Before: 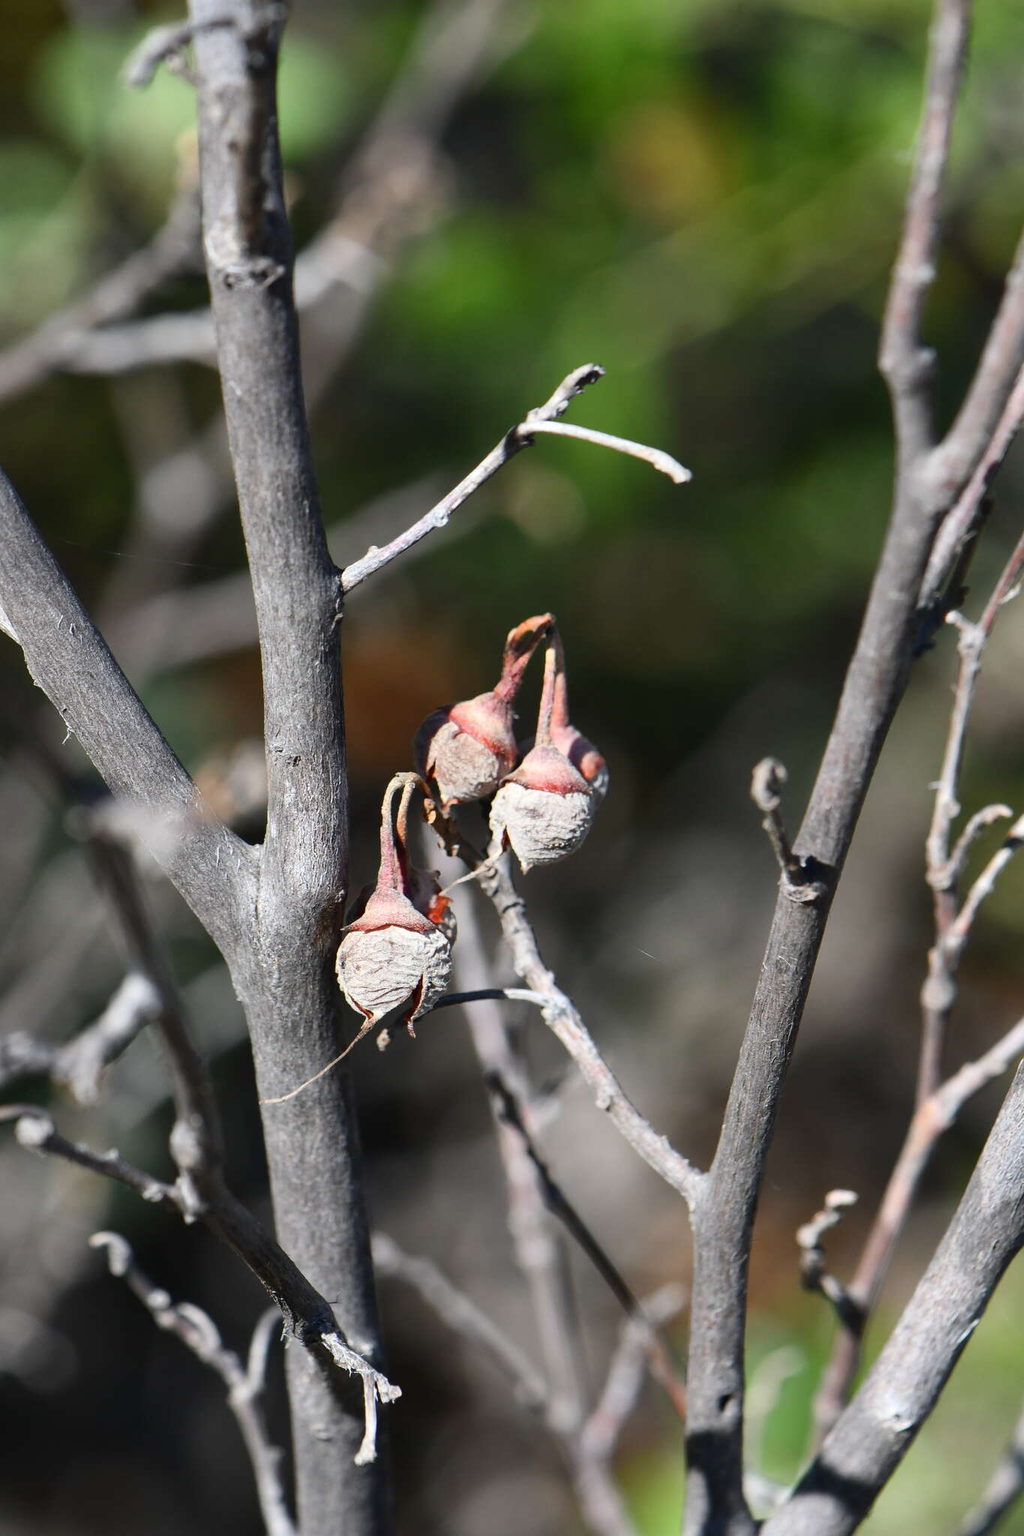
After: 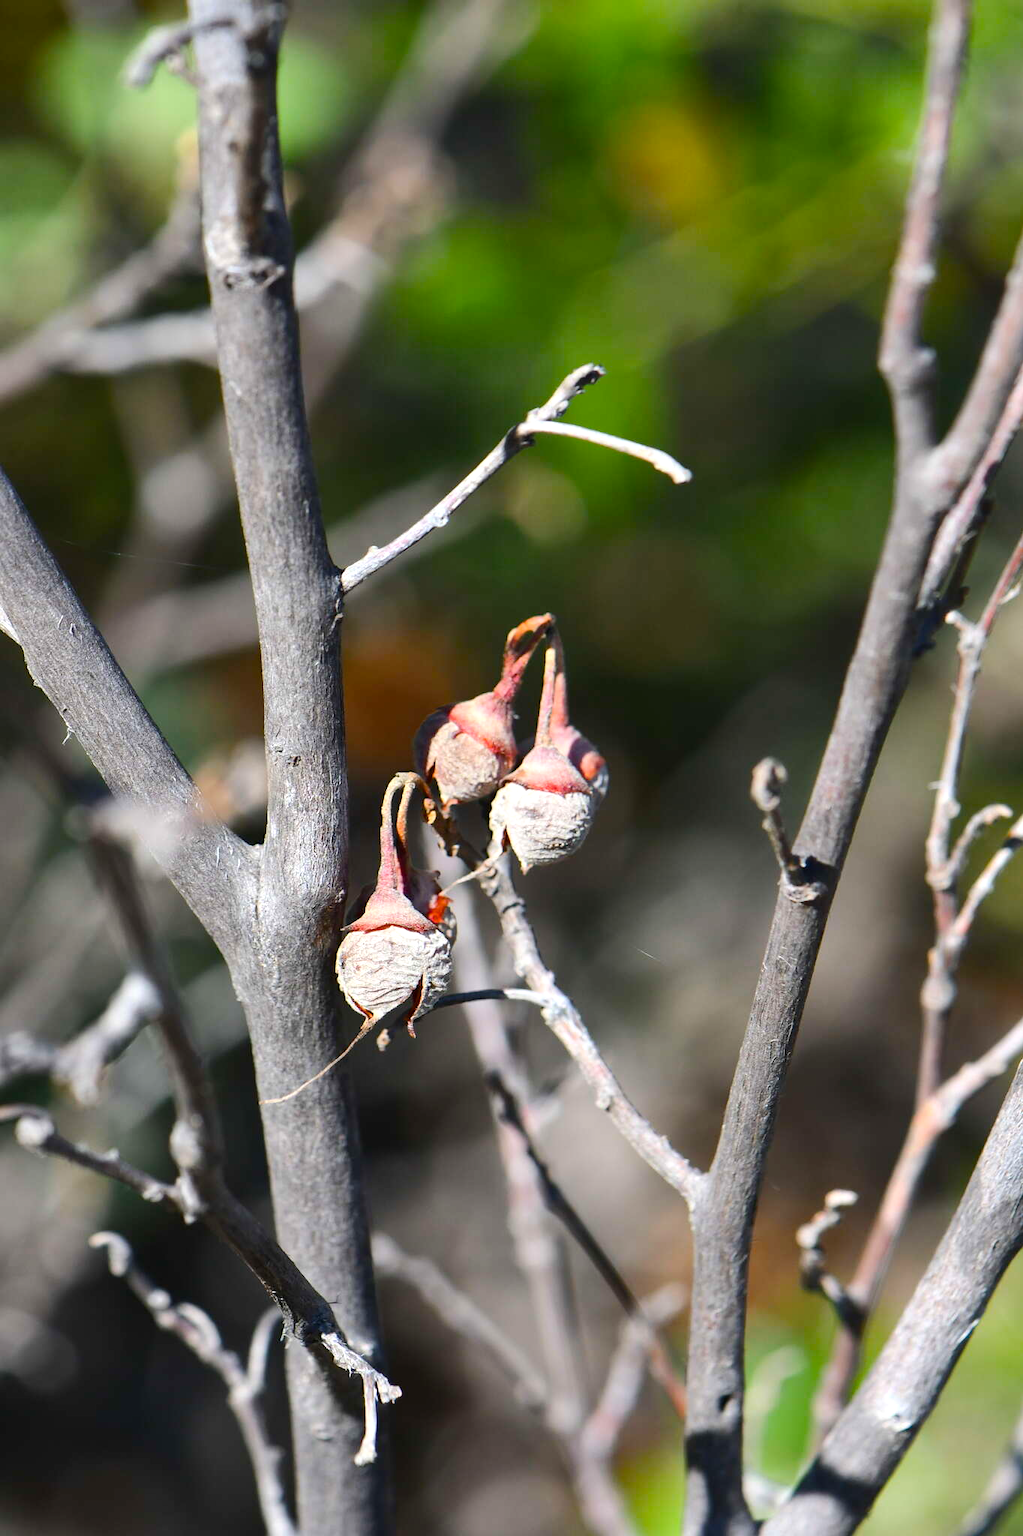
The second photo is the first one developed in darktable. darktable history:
color balance rgb: highlights gain › luminance 17.938%, perceptual saturation grading › global saturation 31.177%, perceptual brilliance grading › mid-tones 9.318%, perceptual brilliance grading › shadows 14.609%
